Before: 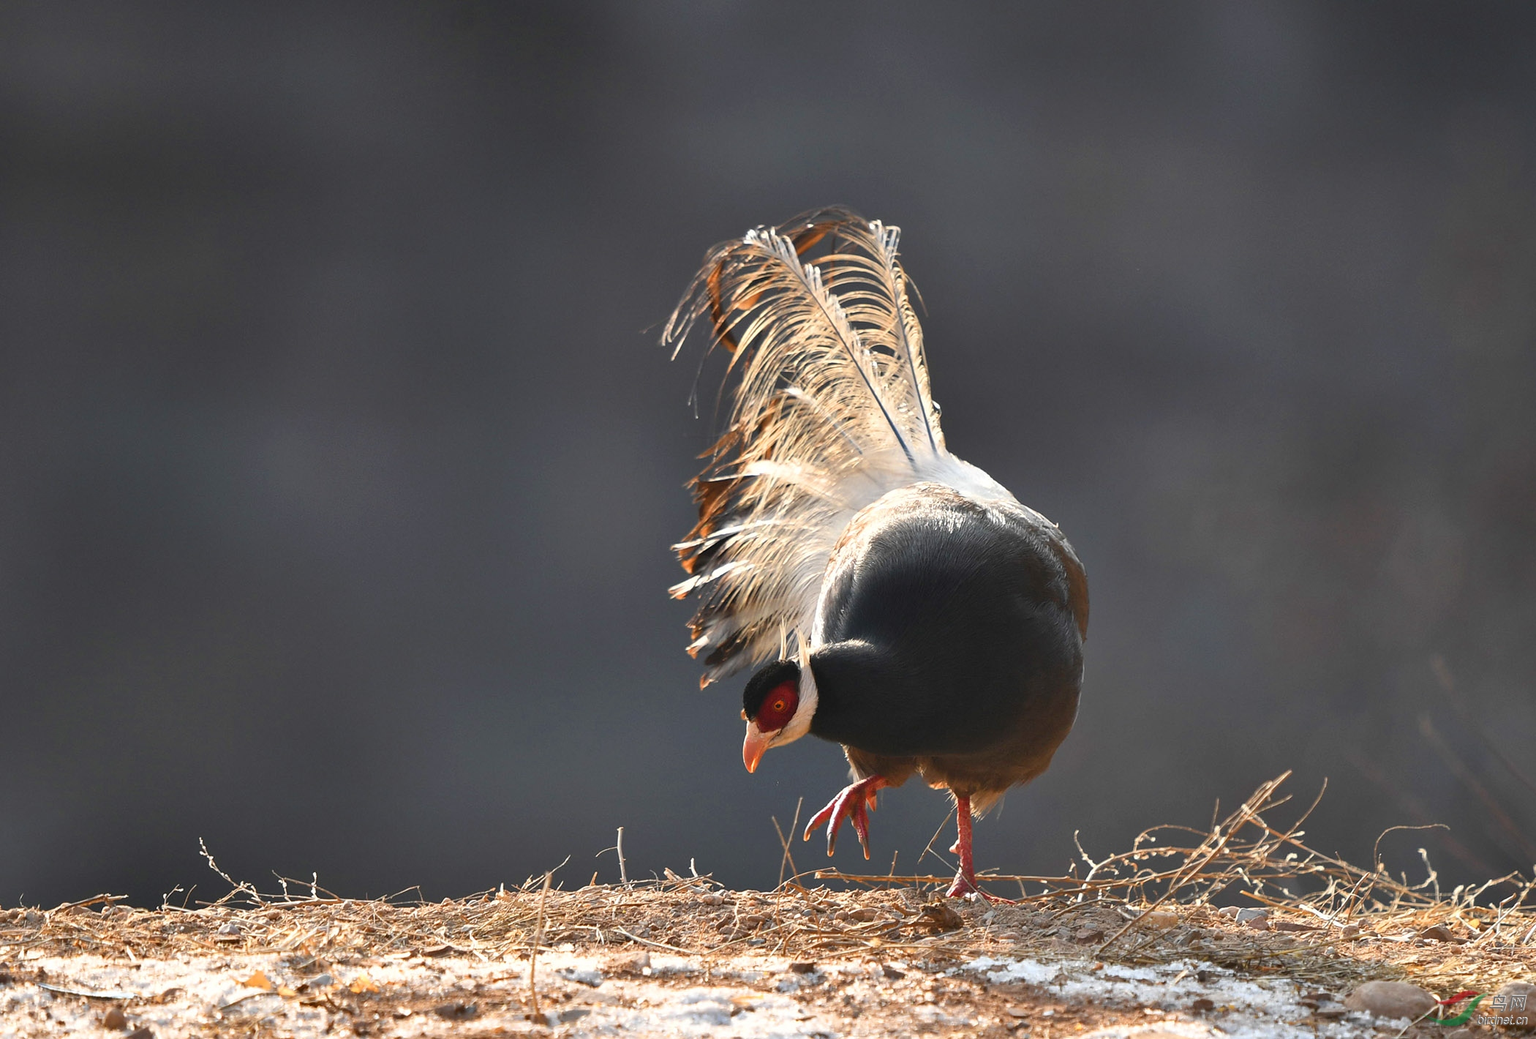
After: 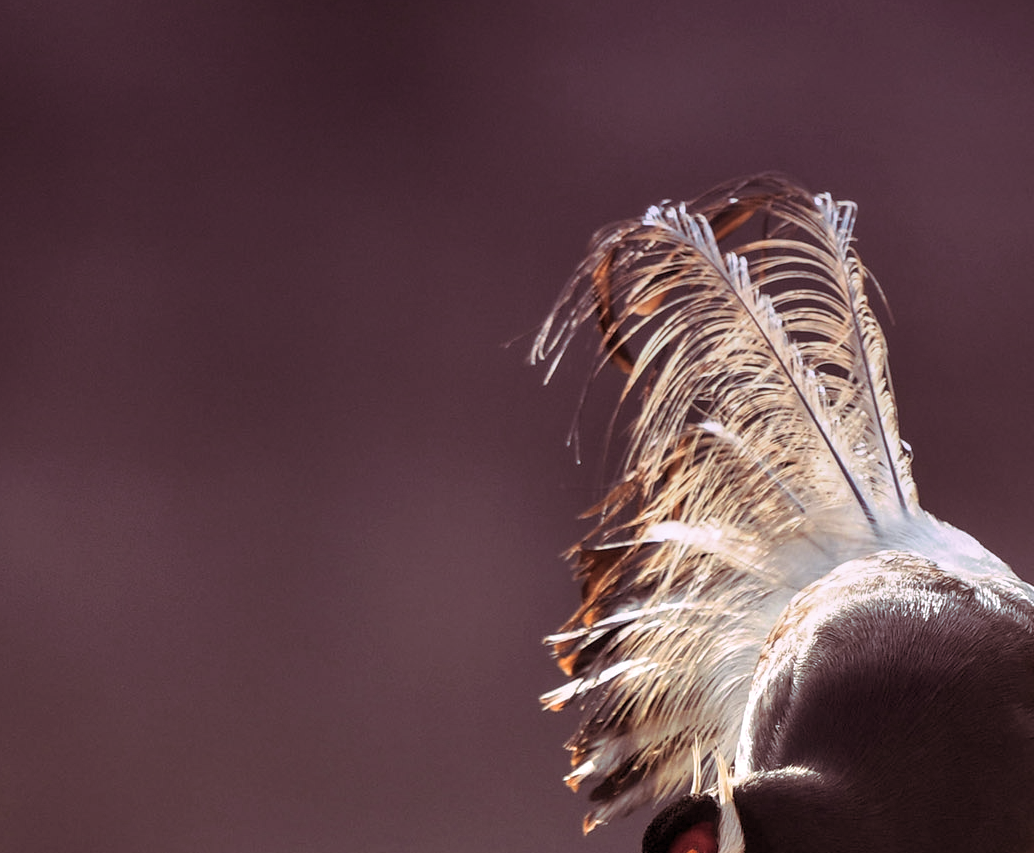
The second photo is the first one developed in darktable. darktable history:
white balance: red 1, blue 1
exposure: black level correction 0.005, exposure 0.001 EV, compensate highlight preservation false
graduated density: hue 238.83°, saturation 50%
split-toning: highlights › hue 298.8°, highlights › saturation 0.73, compress 41.76%
crop: left 17.835%, top 7.675%, right 32.881%, bottom 32.213%
local contrast: detail 130%
shadows and highlights: shadows 5, soften with gaussian
